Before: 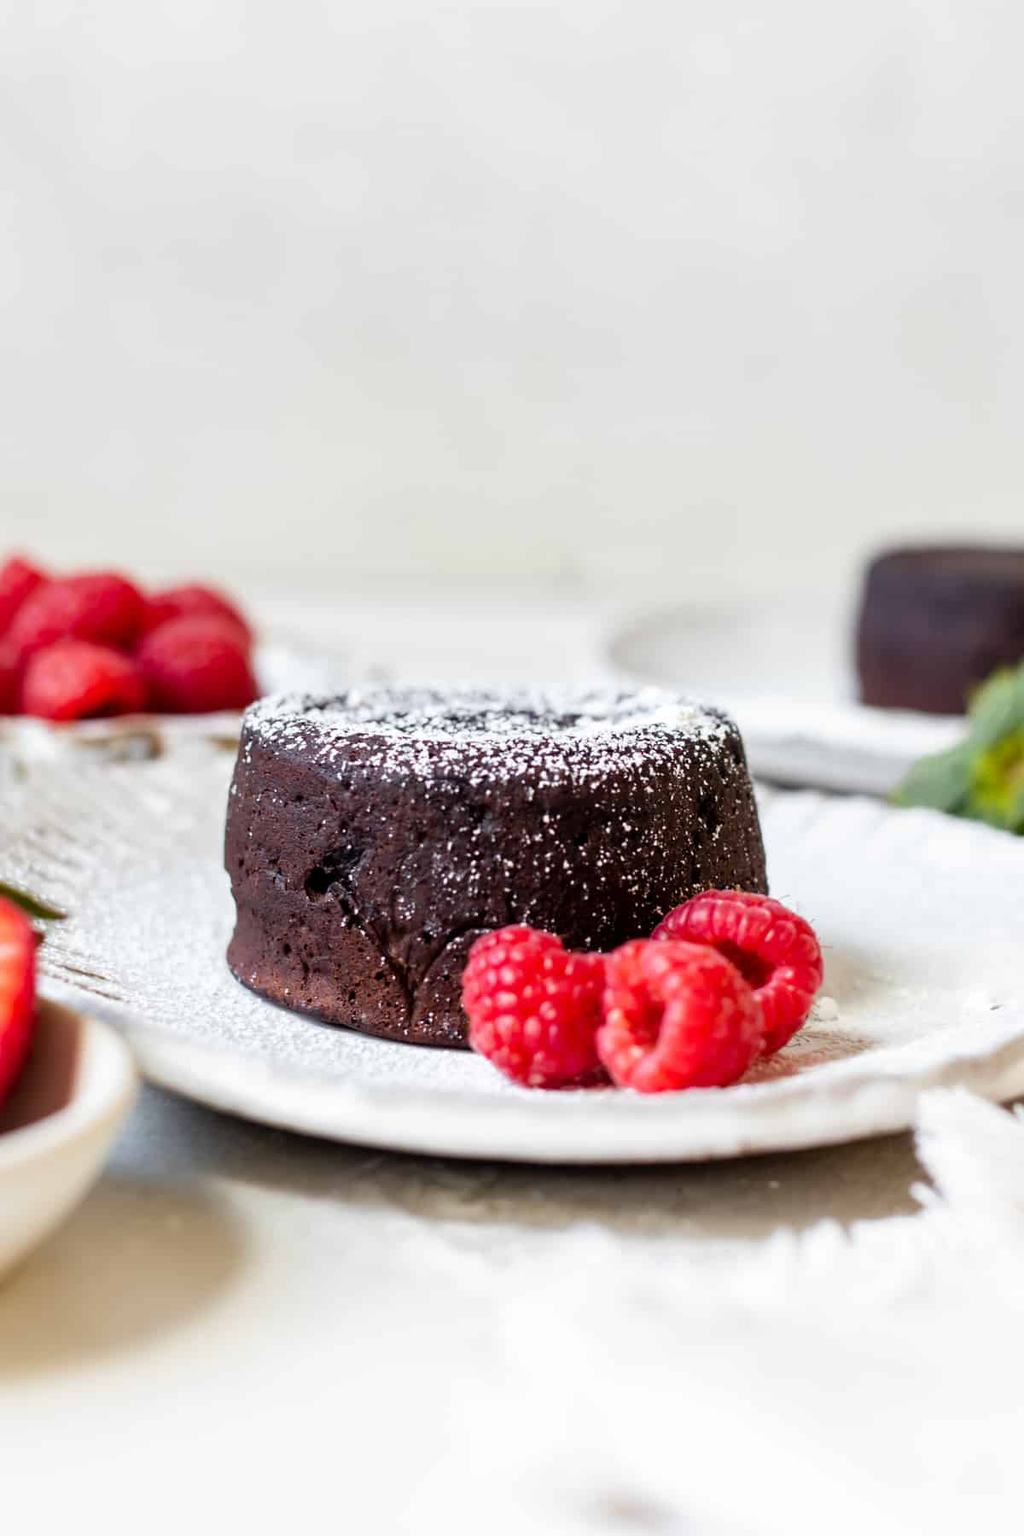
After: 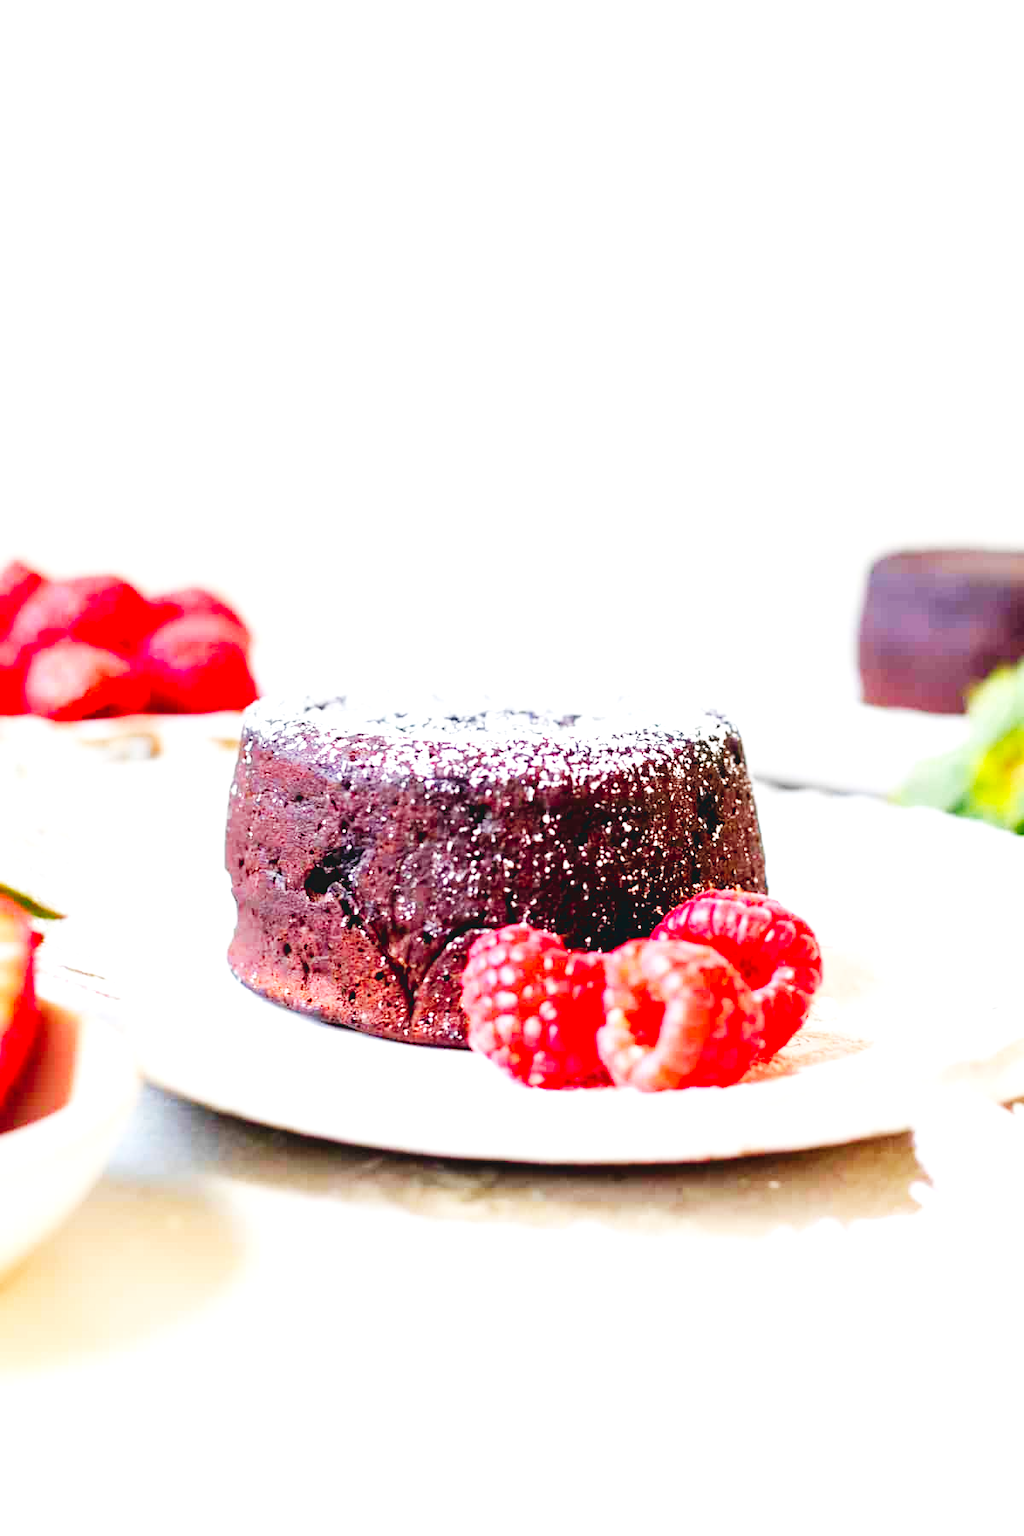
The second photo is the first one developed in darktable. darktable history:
levels: levels [0, 0.397, 0.955]
exposure: exposure -0.021 EV, compensate highlight preservation false
base curve: curves: ch0 [(0, 0.003) (0.001, 0.002) (0.006, 0.004) (0.02, 0.022) (0.048, 0.086) (0.094, 0.234) (0.162, 0.431) (0.258, 0.629) (0.385, 0.8) (0.548, 0.918) (0.751, 0.988) (1, 1)], preserve colors none
